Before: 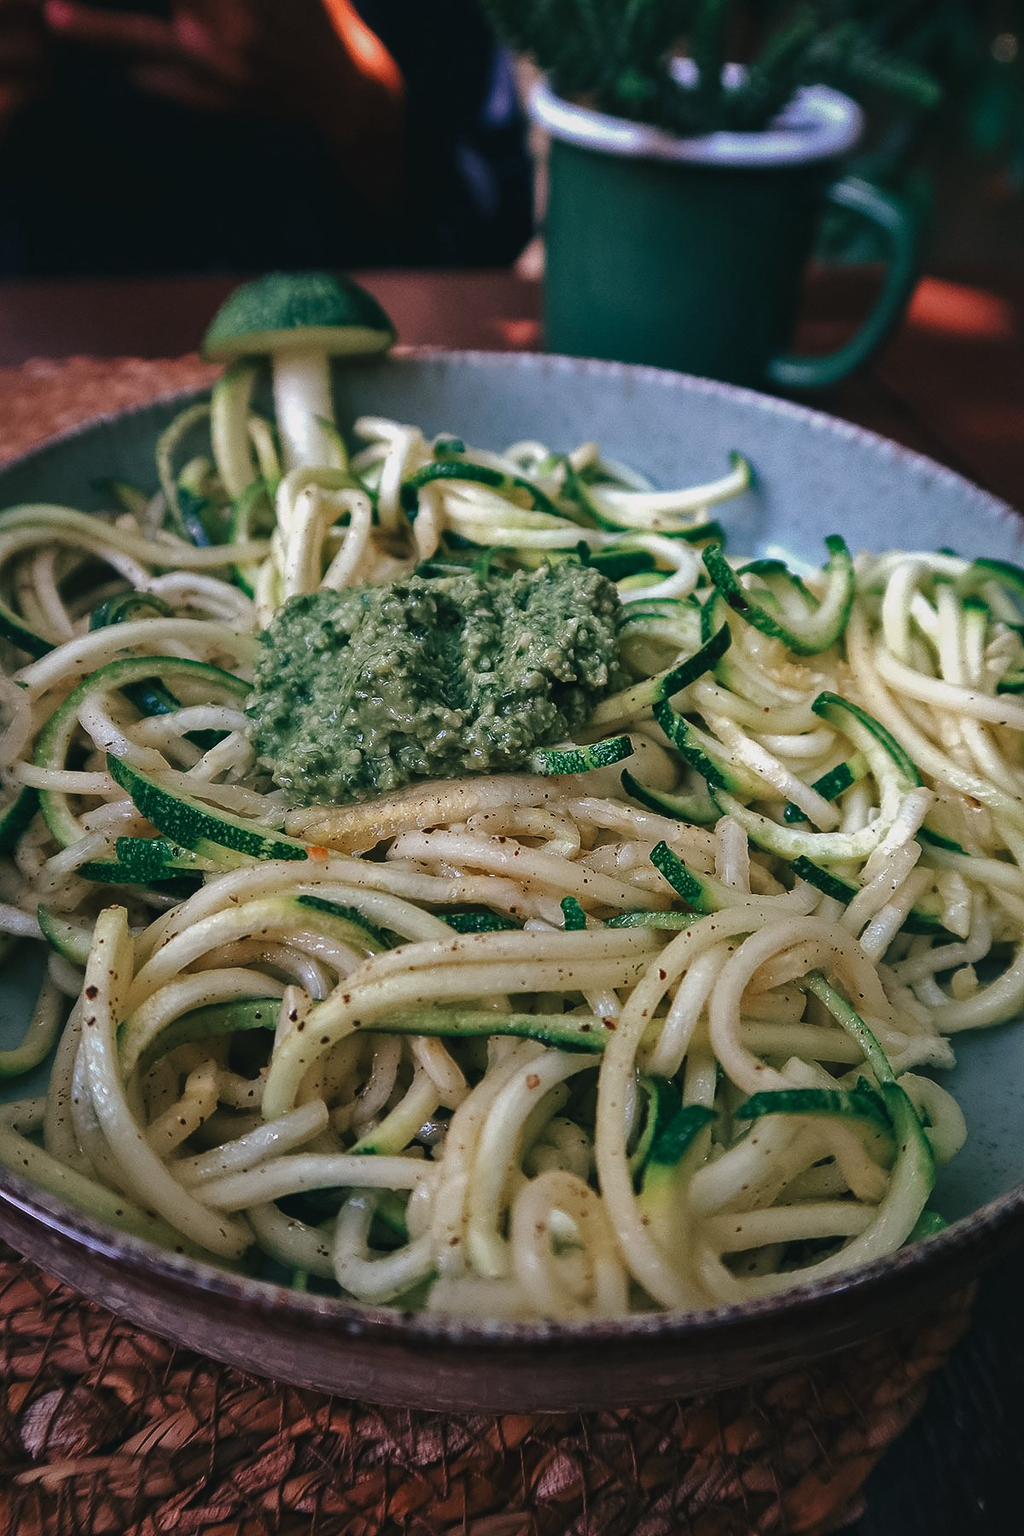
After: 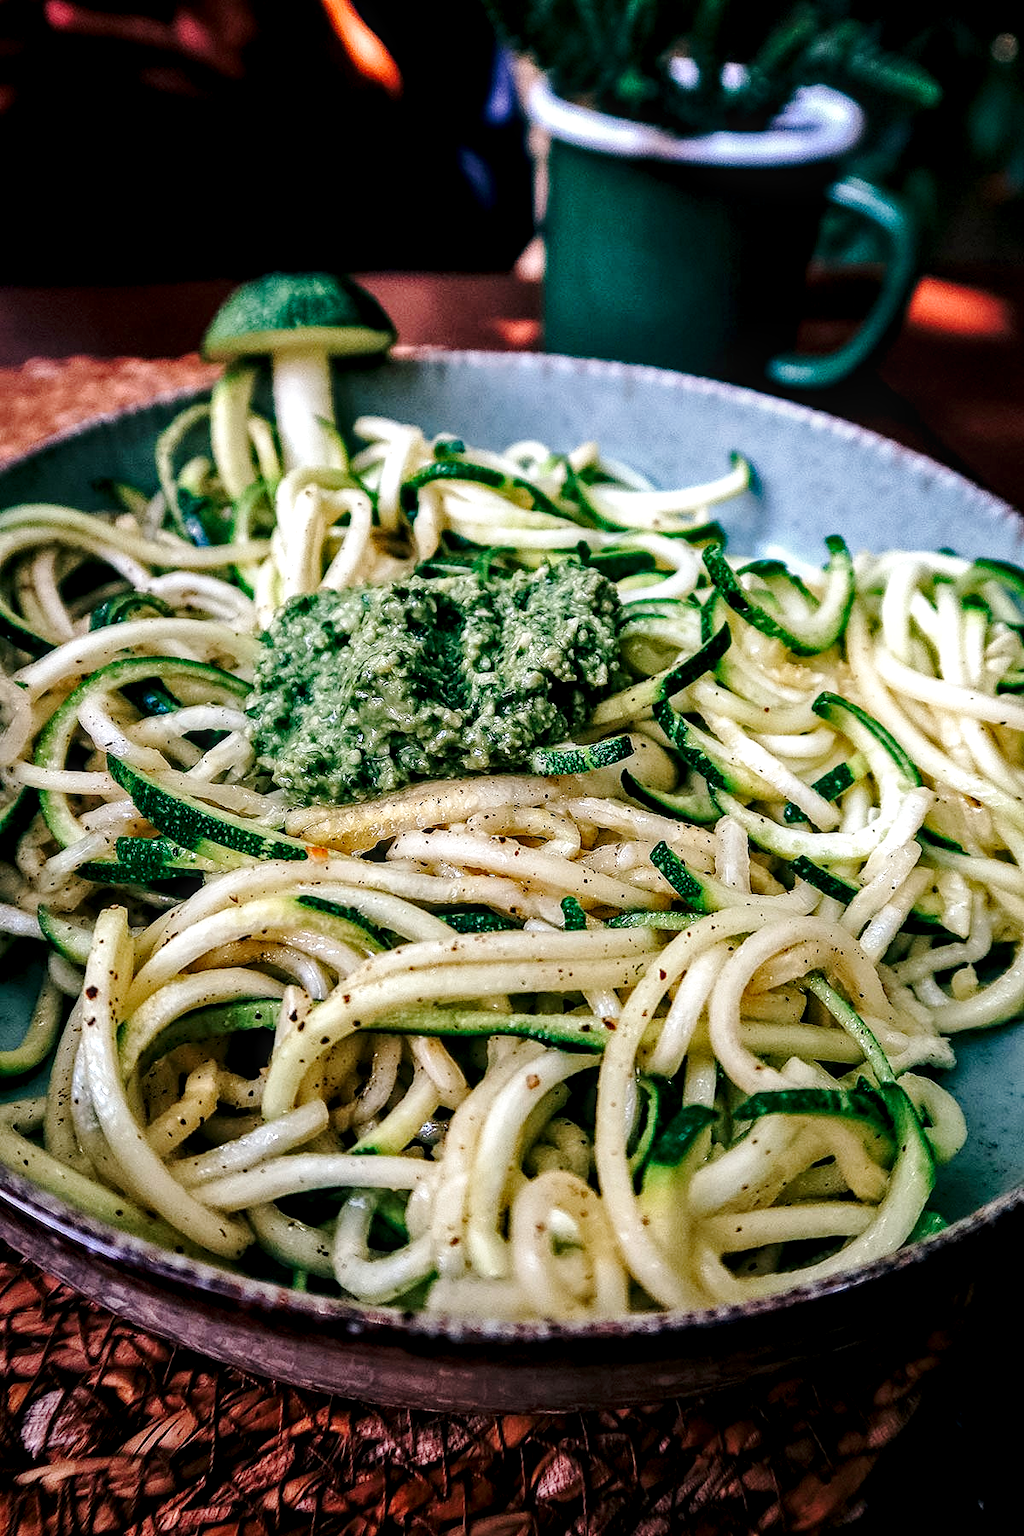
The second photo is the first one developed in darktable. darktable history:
exposure: black level correction 0.011, compensate highlight preservation false
local contrast: highlights 59%, detail 145%
base curve: curves: ch0 [(0, 0) (0.028, 0.03) (0.121, 0.232) (0.46, 0.748) (0.859, 0.968) (1, 1)], preserve colors none
